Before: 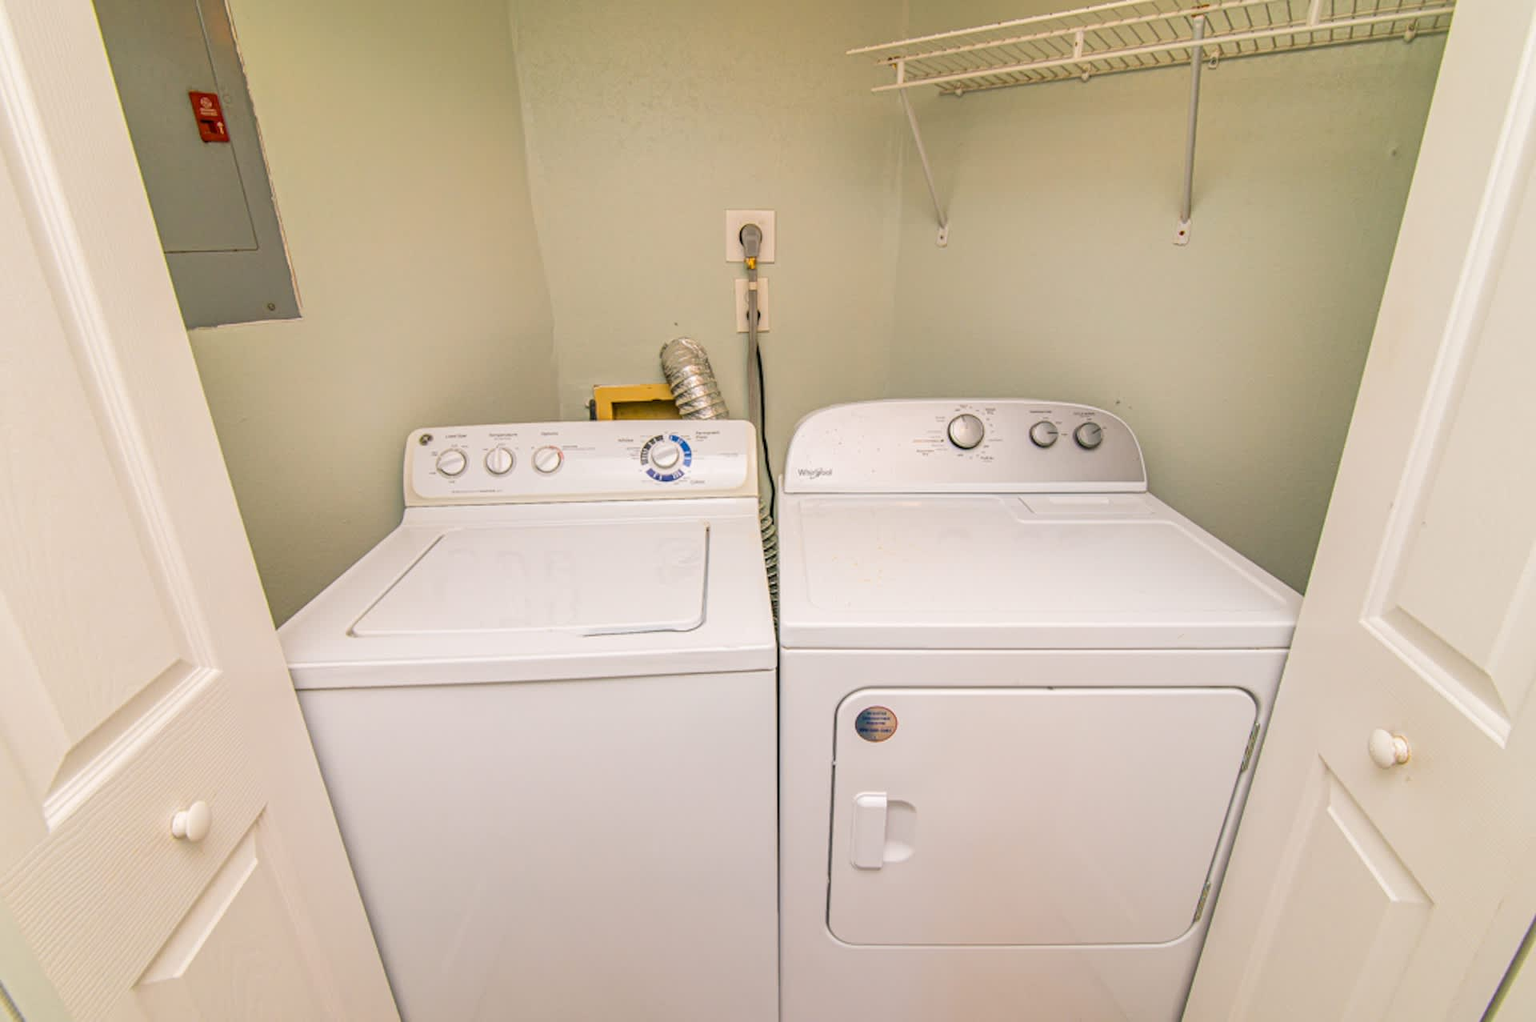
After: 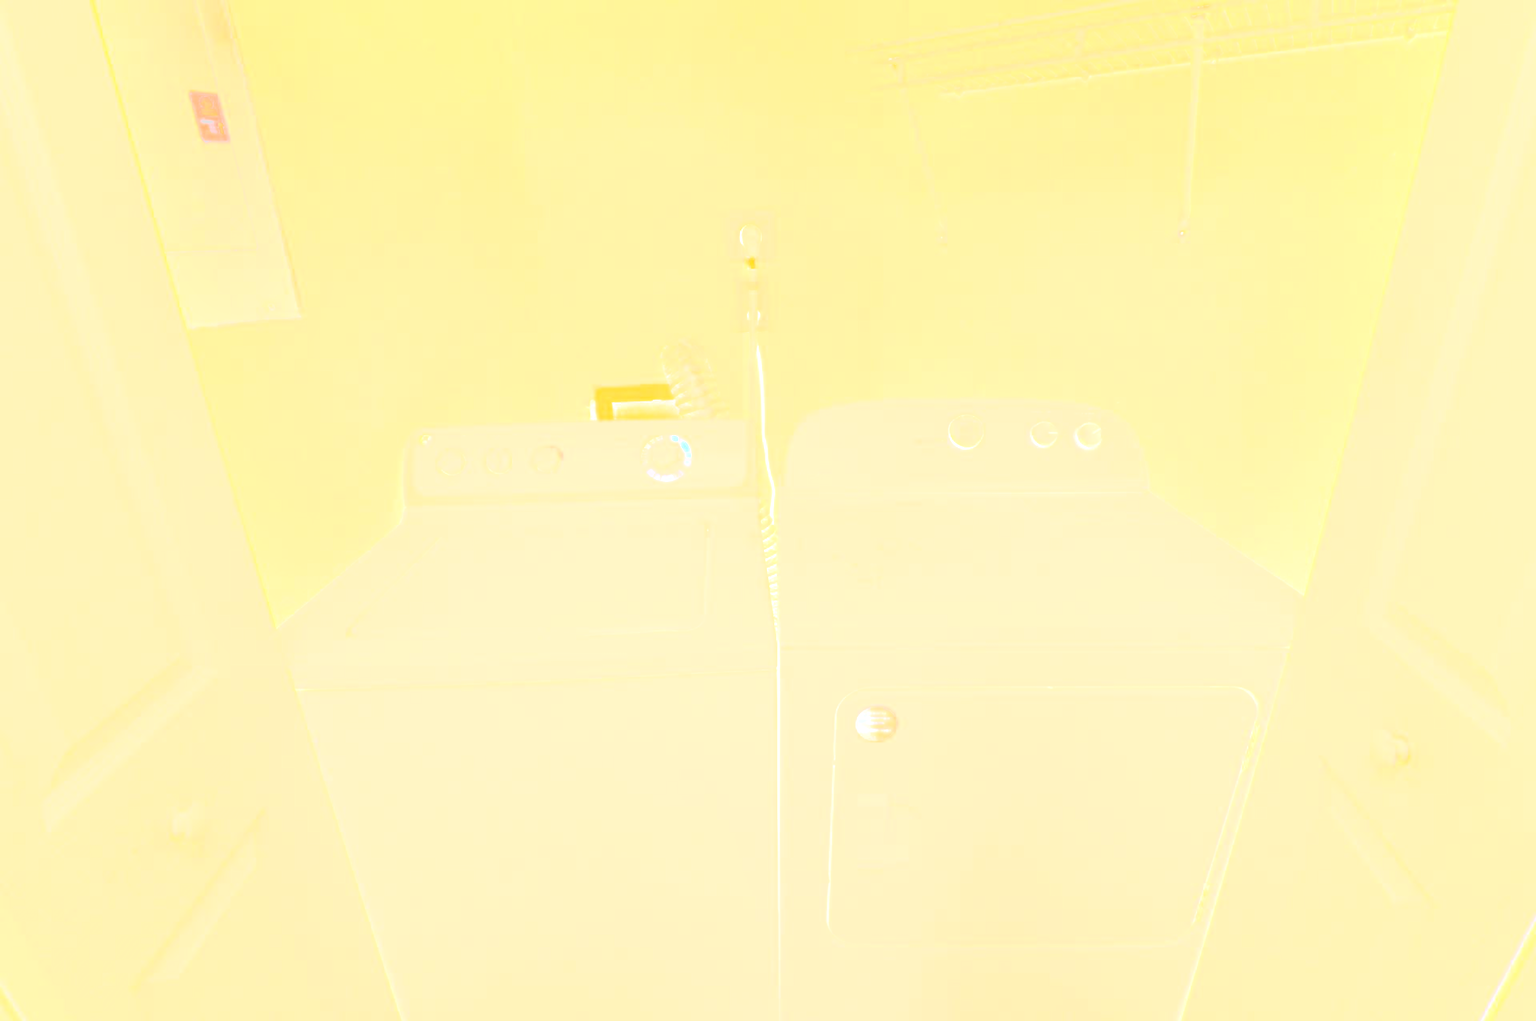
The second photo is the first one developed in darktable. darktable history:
white balance: red 1.138, green 0.996, blue 0.812
rgb curve: curves: ch0 [(0, 0) (0.21, 0.15) (0.24, 0.21) (0.5, 0.75) (0.75, 0.96) (0.89, 0.99) (1, 1)]; ch1 [(0, 0.02) (0.21, 0.13) (0.25, 0.2) (0.5, 0.67) (0.75, 0.9) (0.89, 0.97) (1, 1)]; ch2 [(0, 0.02) (0.21, 0.13) (0.25, 0.2) (0.5, 0.67) (0.75, 0.9) (0.89, 0.97) (1, 1)], compensate middle gray true
bloom: threshold 82.5%, strength 16.25%
